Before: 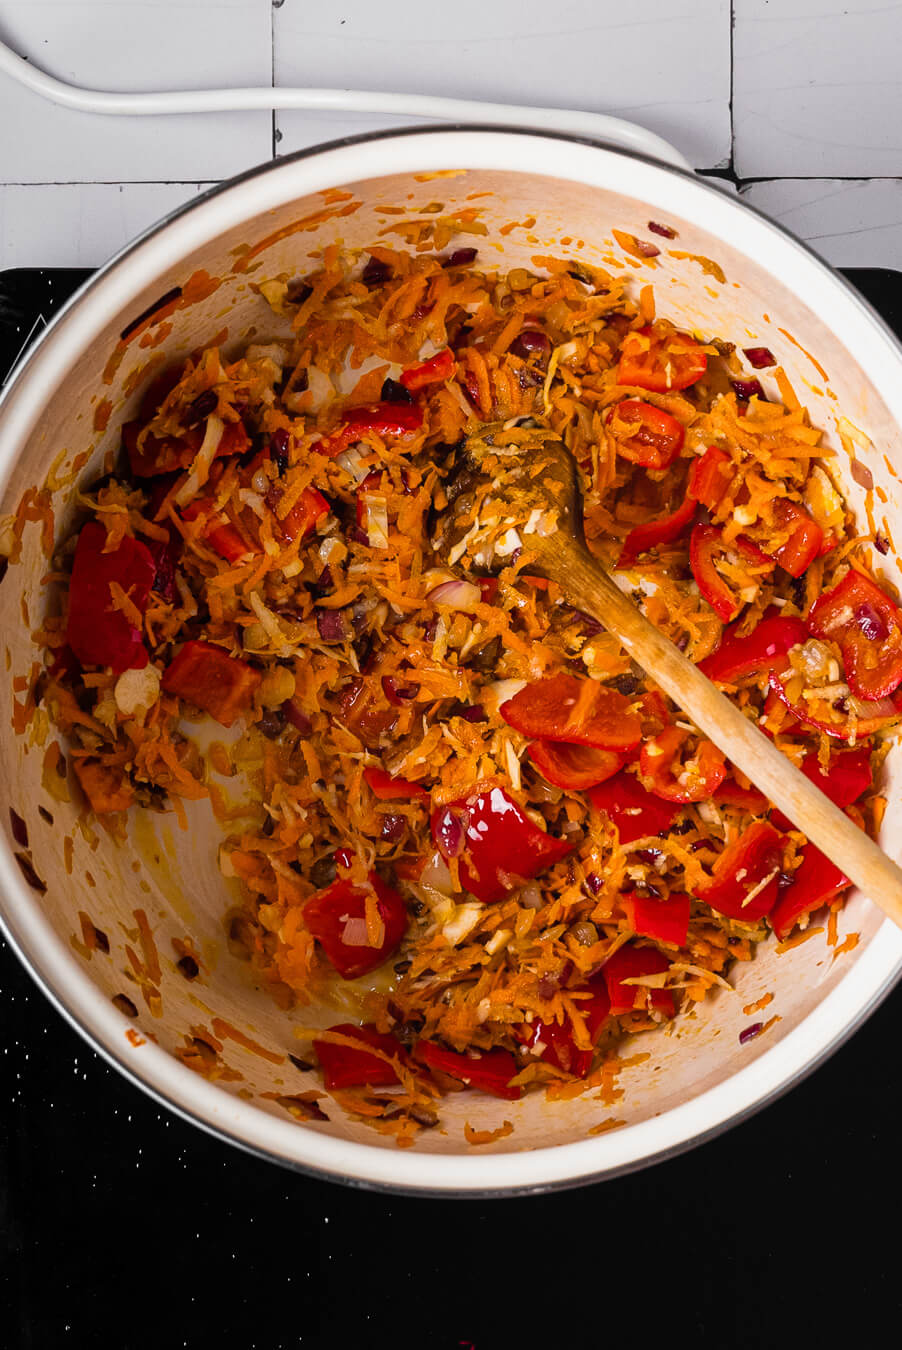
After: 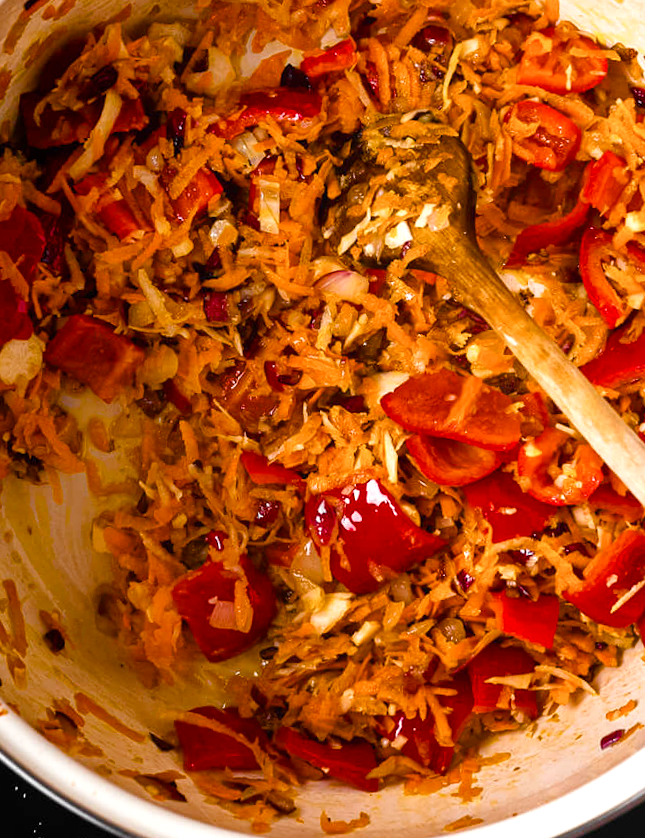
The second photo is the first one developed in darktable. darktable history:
crop and rotate: angle -3.37°, left 9.79%, top 20.73%, right 12.42%, bottom 11.82%
color balance rgb: perceptual saturation grading › global saturation 25%, perceptual saturation grading › highlights -50%, perceptual saturation grading › shadows 30%, perceptual brilliance grading › global brilliance 12%, global vibrance 20%
